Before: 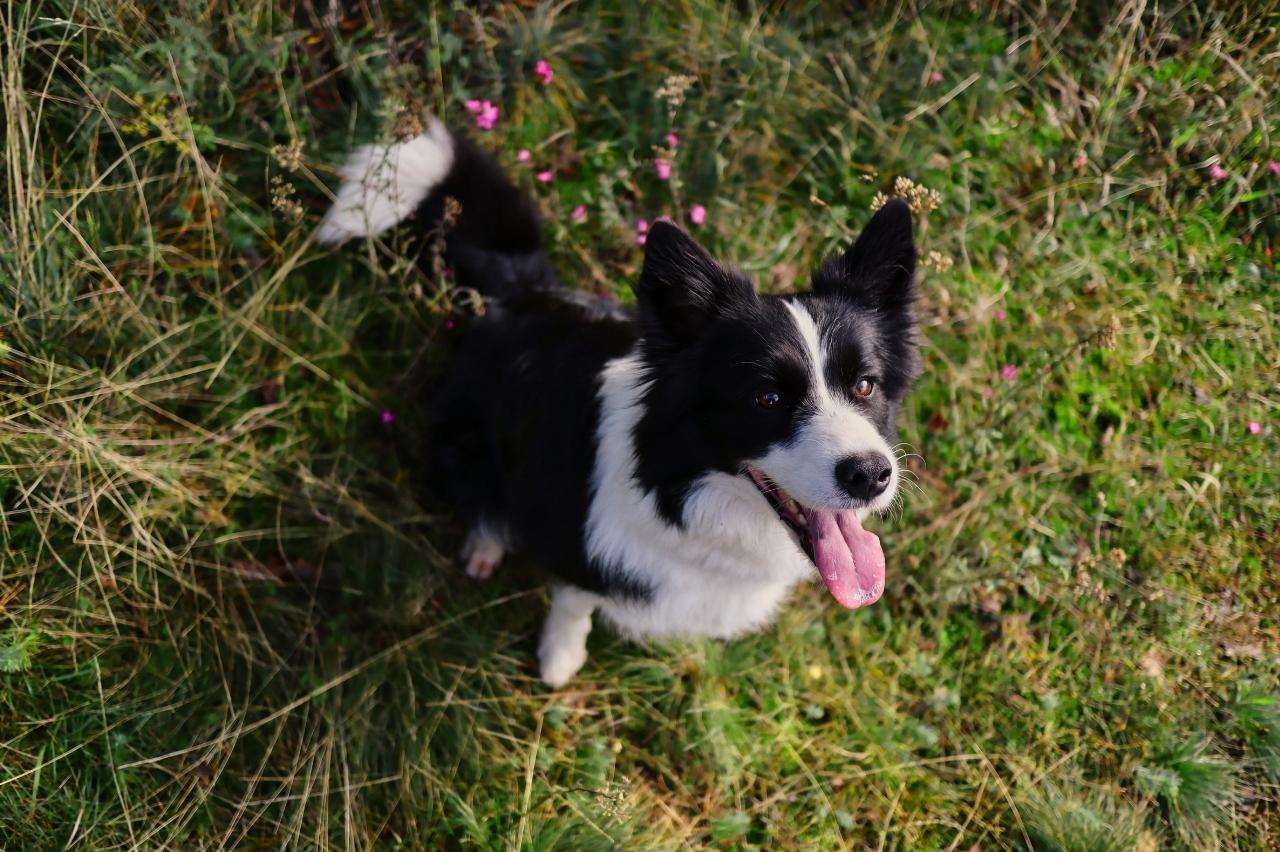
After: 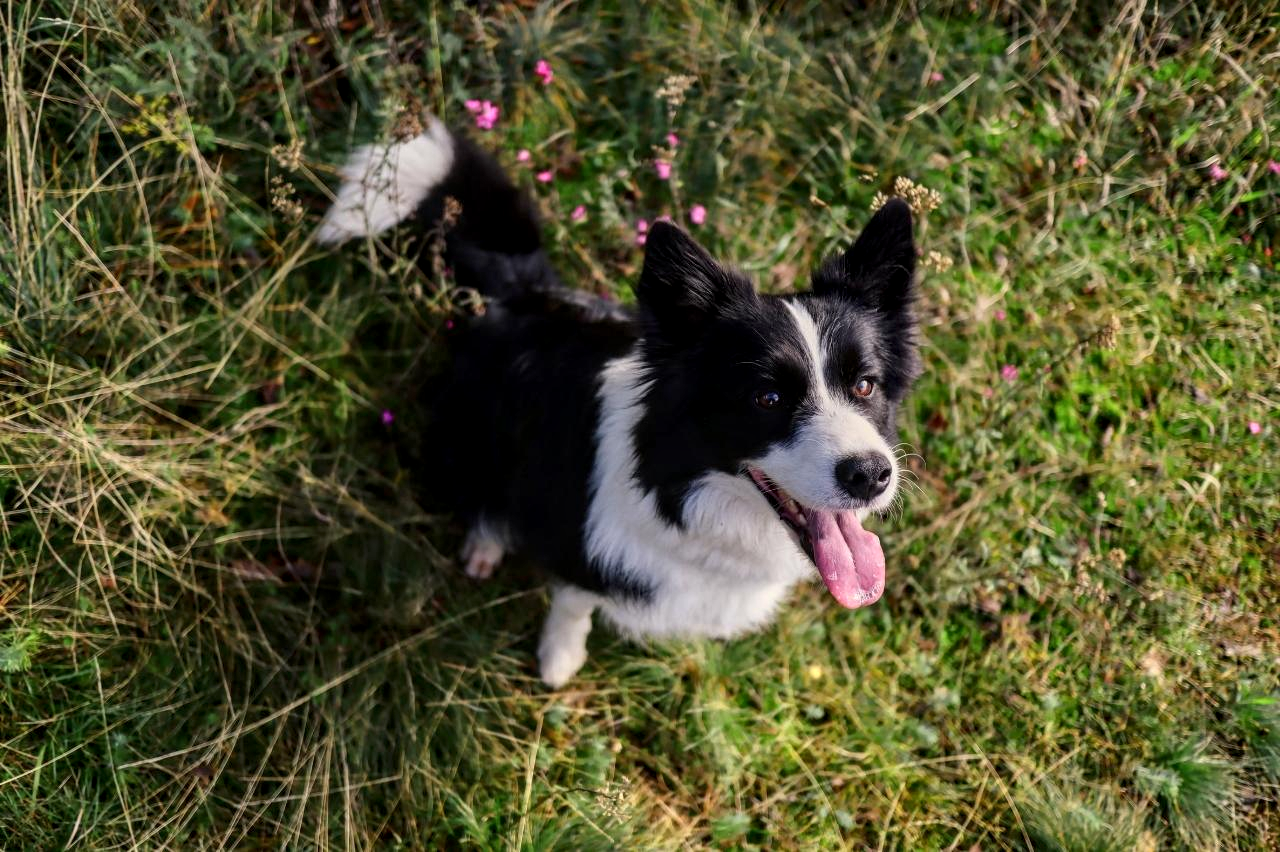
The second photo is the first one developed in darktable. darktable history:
local contrast: detail 130%
exposure: exposure 0.081 EV, compensate highlight preservation false
